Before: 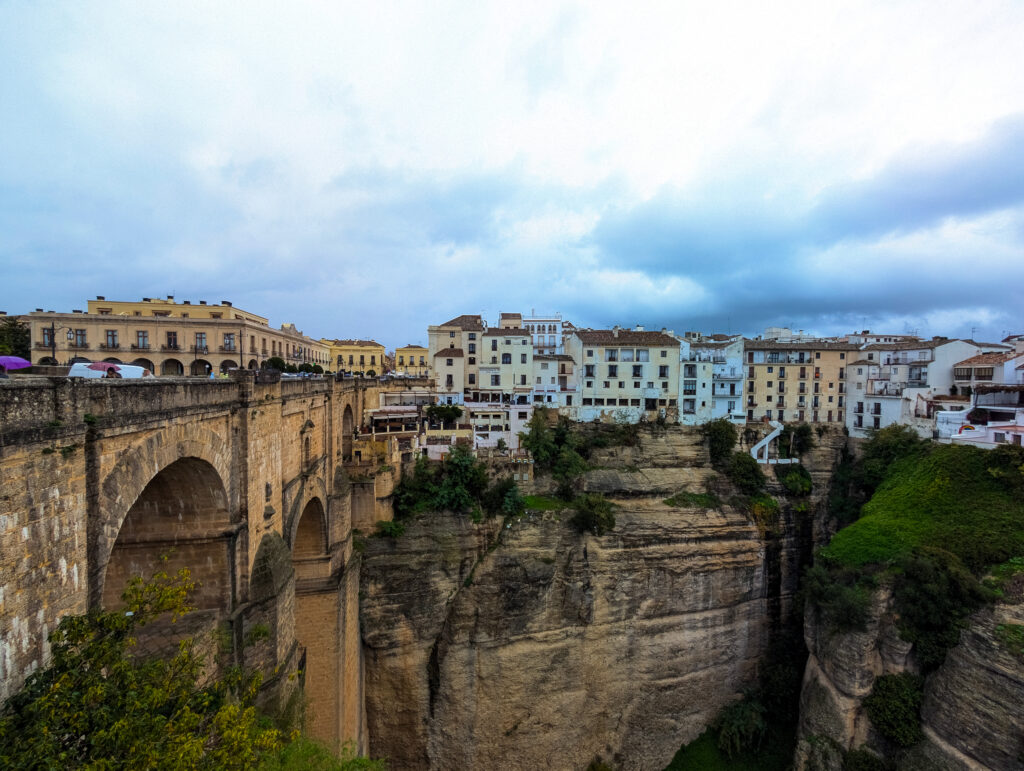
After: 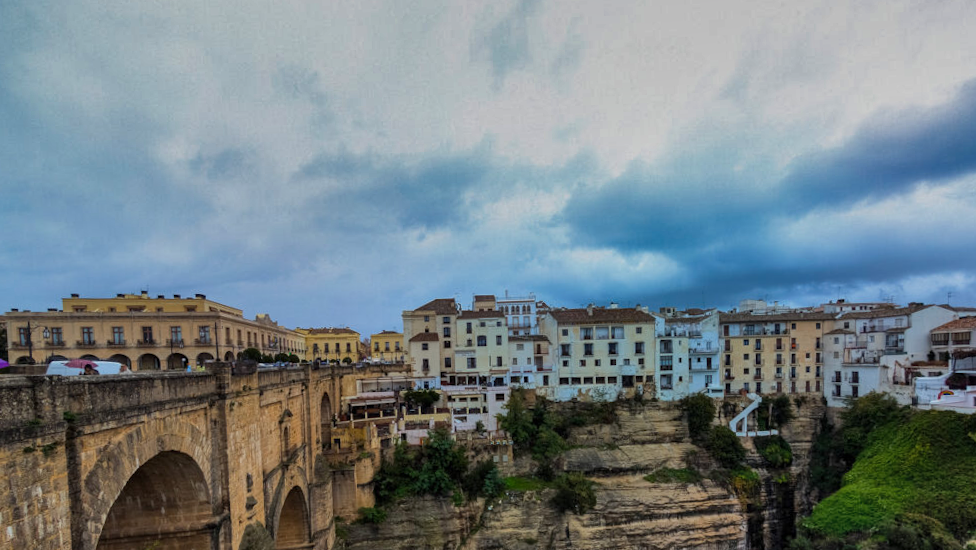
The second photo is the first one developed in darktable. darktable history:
rotate and perspective: rotation -2.12°, lens shift (vertical) 0.009, lens shift (horizontal) -0.008, automatic cropping original format, crop left 0.036, crop right 0.964, crop top 0.05, crop bottom 0.959
shadows and highlights: shadows 80.73, white point adjustment -9.07, highlights -61.46, soften with gaussian
crop: bottom 24.988%
